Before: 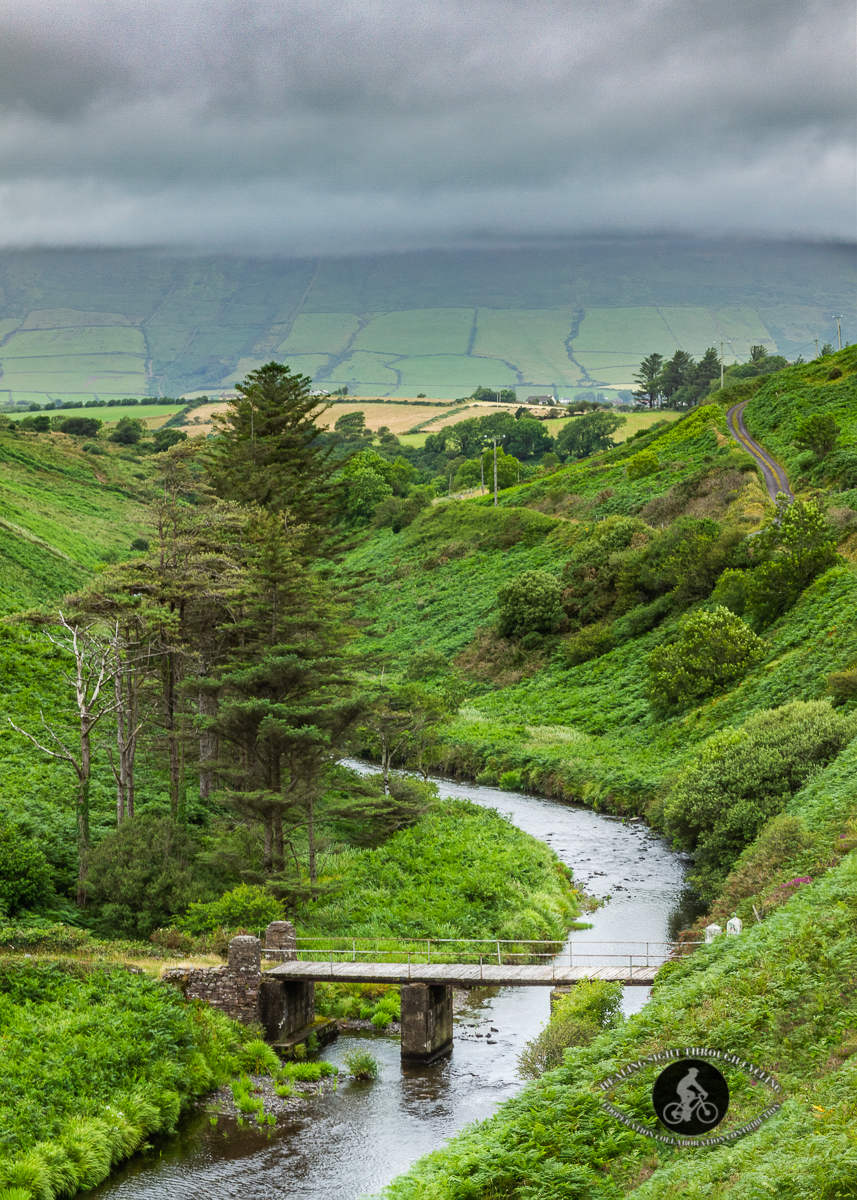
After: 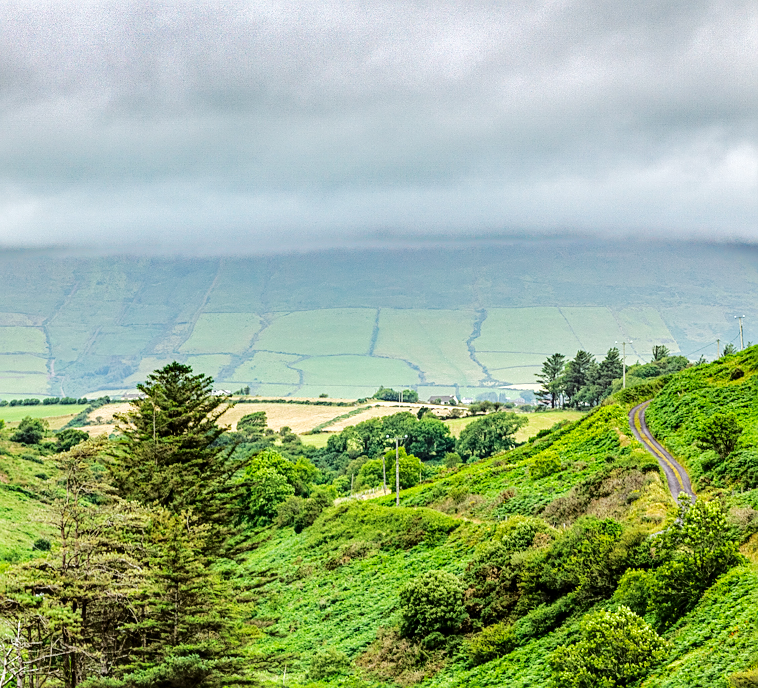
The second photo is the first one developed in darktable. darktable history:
crop and rotate: left 11.471%, bottom 42.633%
local contrast: on, module defaults
tone curve: curves: ch0 [(0, 0) (0.003, 0.002) (0.011, 0.007) (0.025, 0.016) (0.044, 0.027) (0.069, 0.045) (0.1, 0.077) (0.136, 0.114) (0.177, 0.166) (0.224, 0.241) (0.277, 0.328) (0.335, 0.413) (0.399, 0.498) (0.468, 0.572) (0.543, 0.638) (0.623, 0.711) (0.709, 0.786) (0.801, 0.853) (0.898, 0.929) (1, 1)], color space Lab, independent channels, preserve colors none
sharpen: on, module defaults
tone equalizer: -8 EV 0 EV, -7 EV 0.001 EV, -6 EV -0.003 EV, -5 EV -0.003 EV, -4 EV -0.061 EV, -3 EV -0.201 EV, -2 EV -0.287 EV, -1 EV 0.094 EV, +0 EV 0.315 EV, edges refinement/feathering 500, mask exposure compensation -1.57 EV, preserve details no
exposure: black level correction 0.001, exposure 0.193 EV, compensate highlight preservation false
base curve: curves: ch0 [(0, 0) (0.036, 0.025) (0.121, 0.166) (0.206, 0.329) (0.605, 0.79) (1, 1)], preserve colors none
